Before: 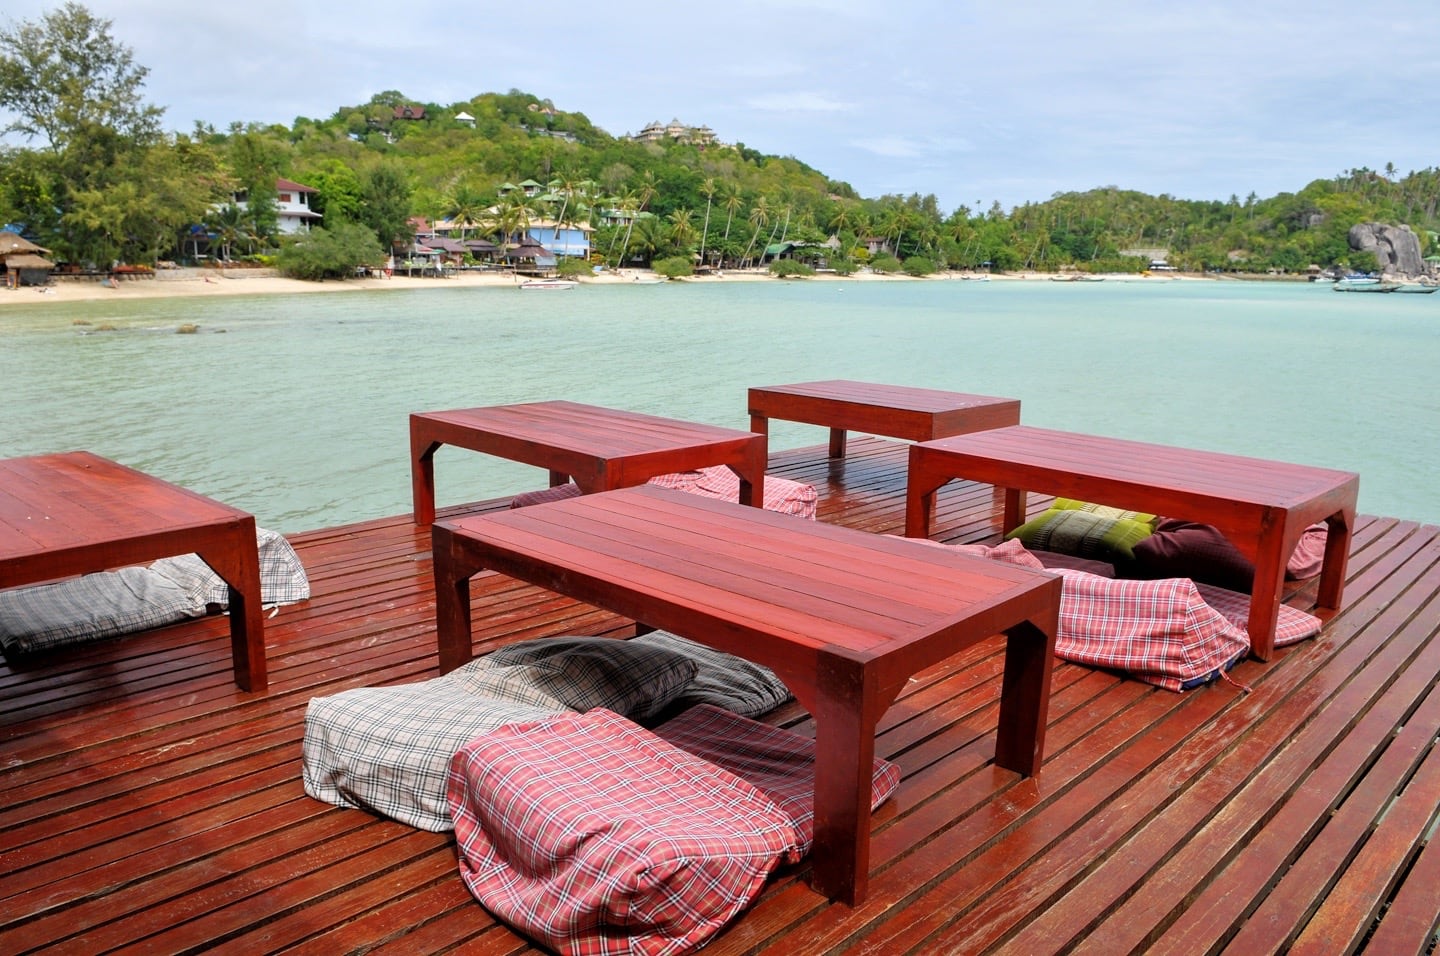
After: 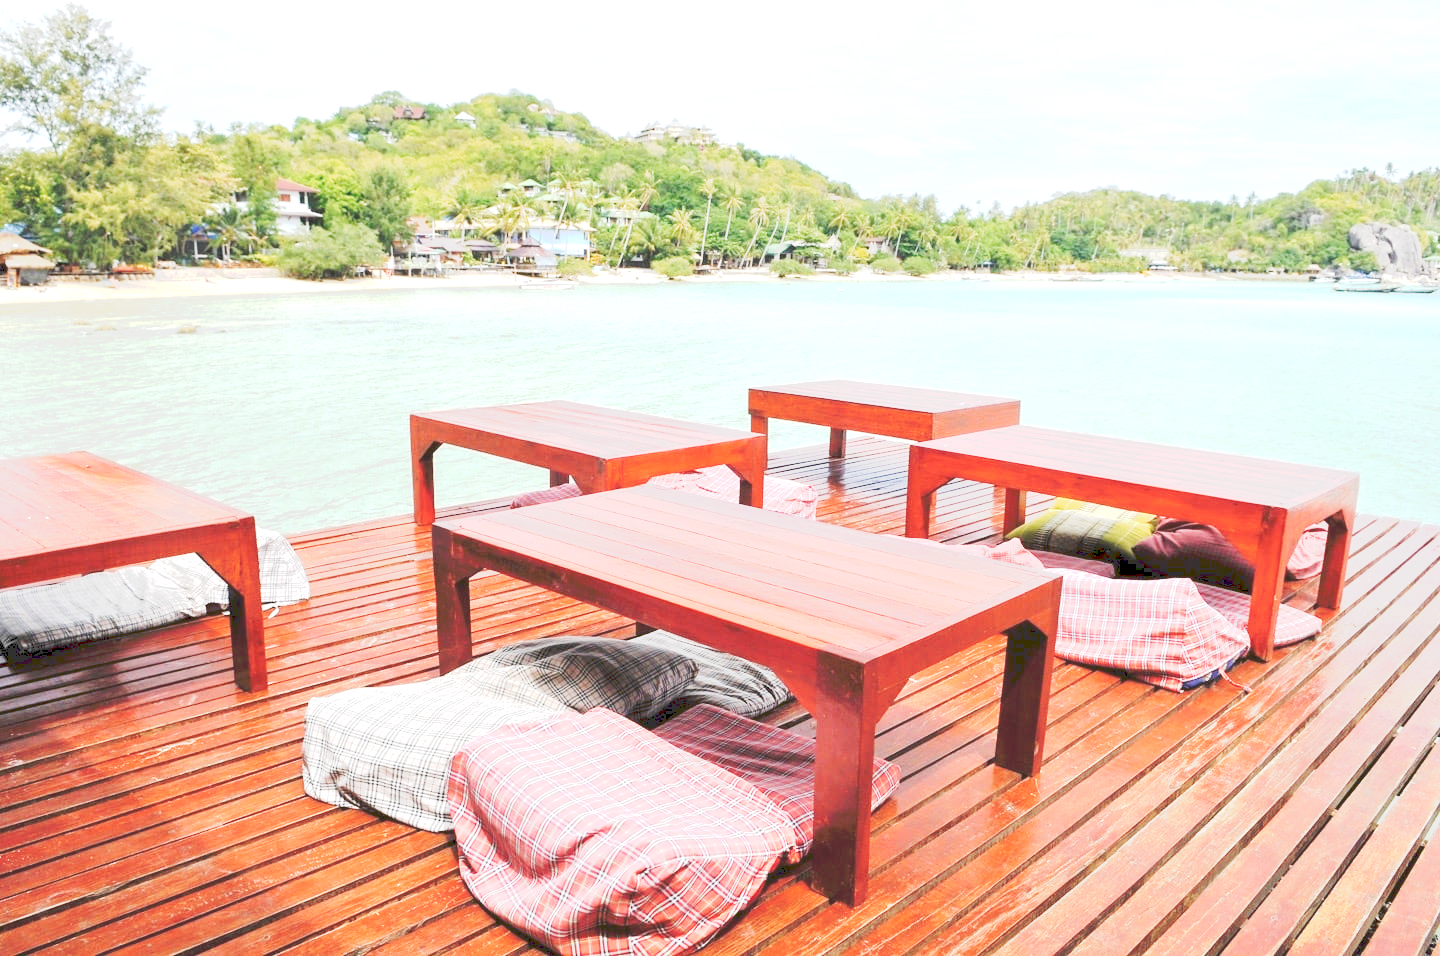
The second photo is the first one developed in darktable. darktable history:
exposure: exposure 0.74 EV, compensate highlight preservation false
tone curve: curves: ch0 [(0, 0) (0.003, 0.202) (0.011, 0.205) (0.025, 0.222) (0.044, 0.258) (0.069, 0.298) (0.1, 0.321) (0.136, 0.333) (0.177, 0.38) (0.224, 0.439) (0.277, 0.51) (0.335, 0.594) (0.399, 0.675) (0.468, 0.743) (0.543, 0.805) (0.623, 0.861) (0.709, 0.905) (0.801, 0.931) (0.898, 0.941) (1, 1)], preserve colors none
tone equalizer: on, module defaults
